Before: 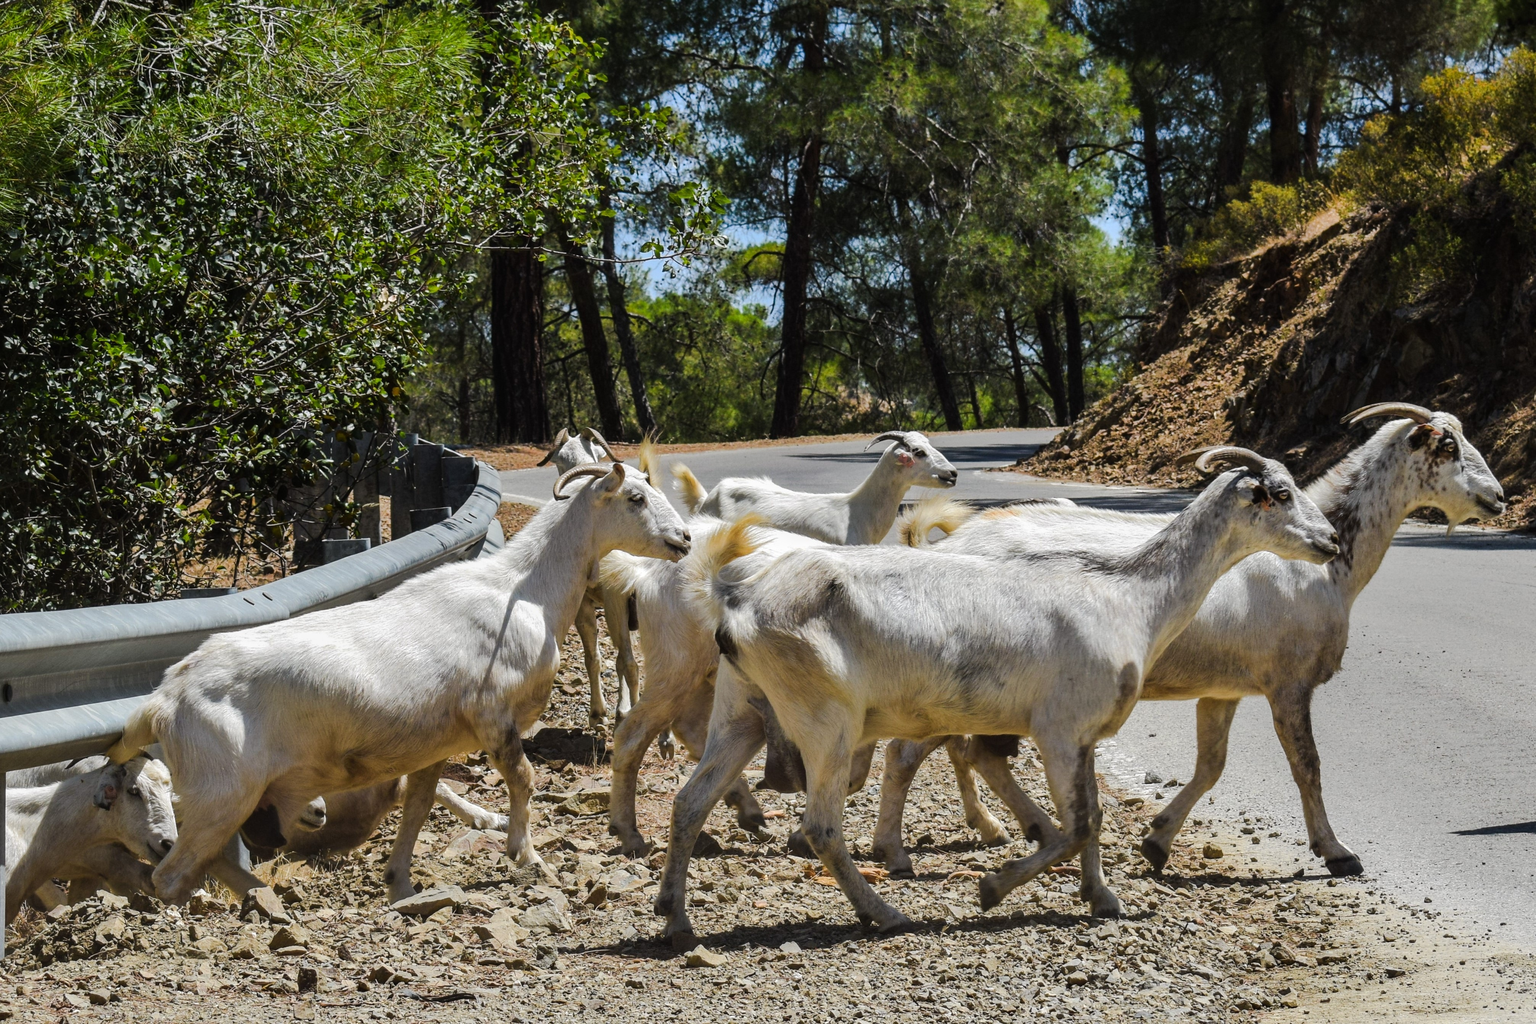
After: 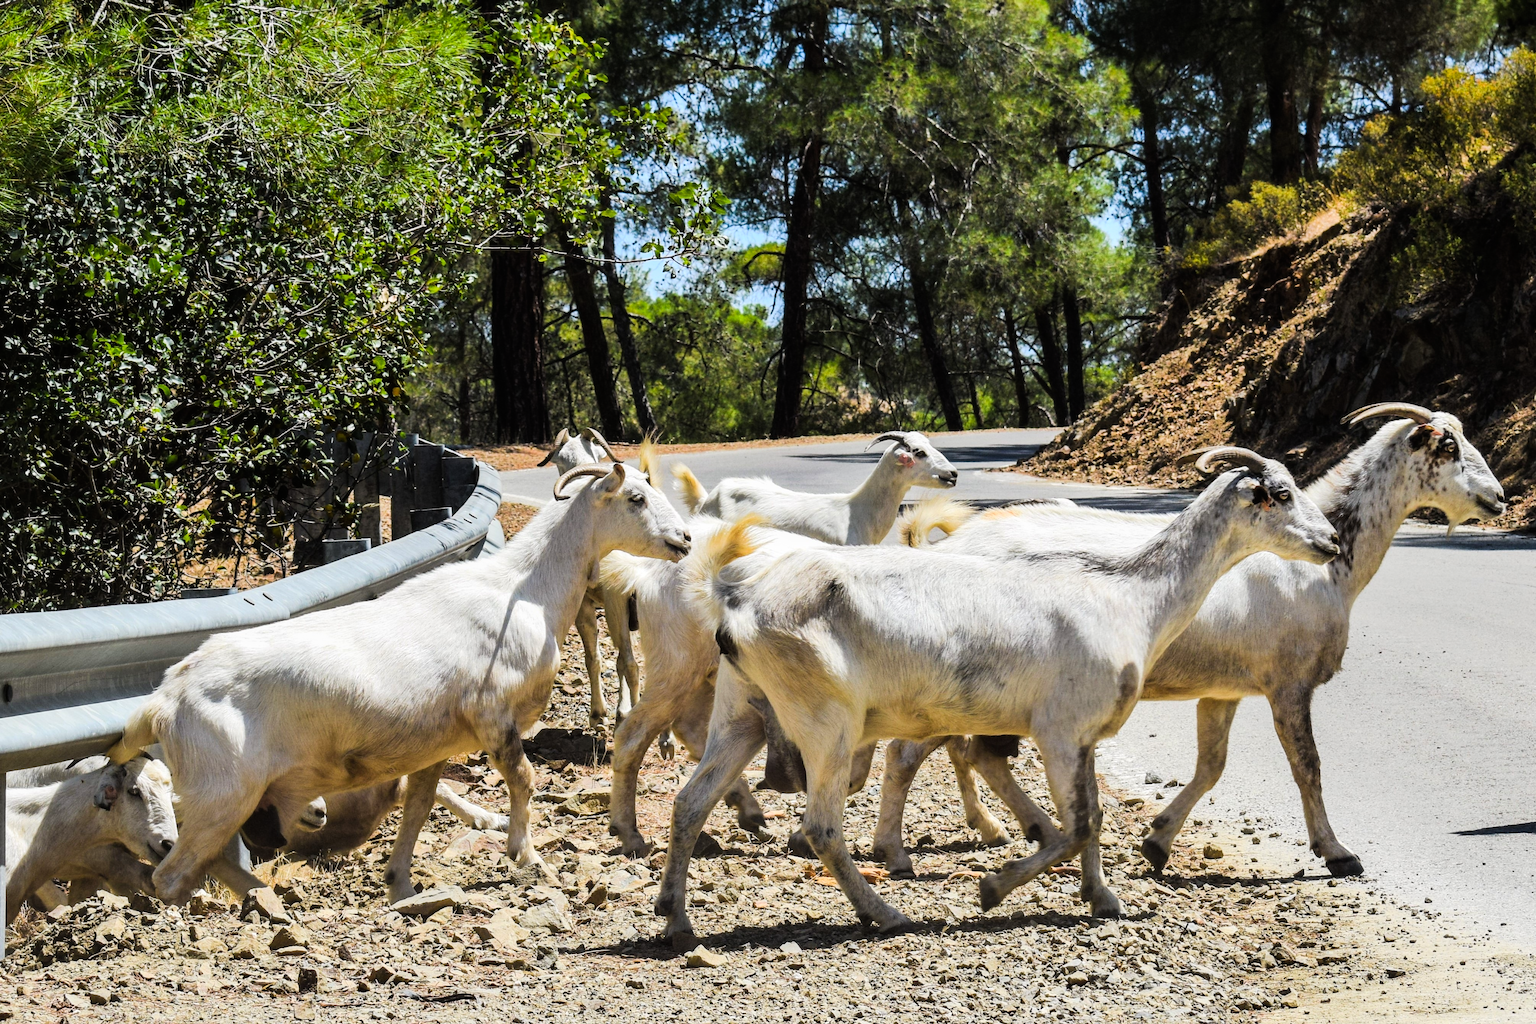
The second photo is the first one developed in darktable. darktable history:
tone curve: curves: ch0 [(0, 0) (0.004, 0.001) (0.133, 0.132) (0.325, 0.395) (0.455, 0.565) (0.832, 0.925) (1, 1)], color space Lab, linked channels, preserve colors none
